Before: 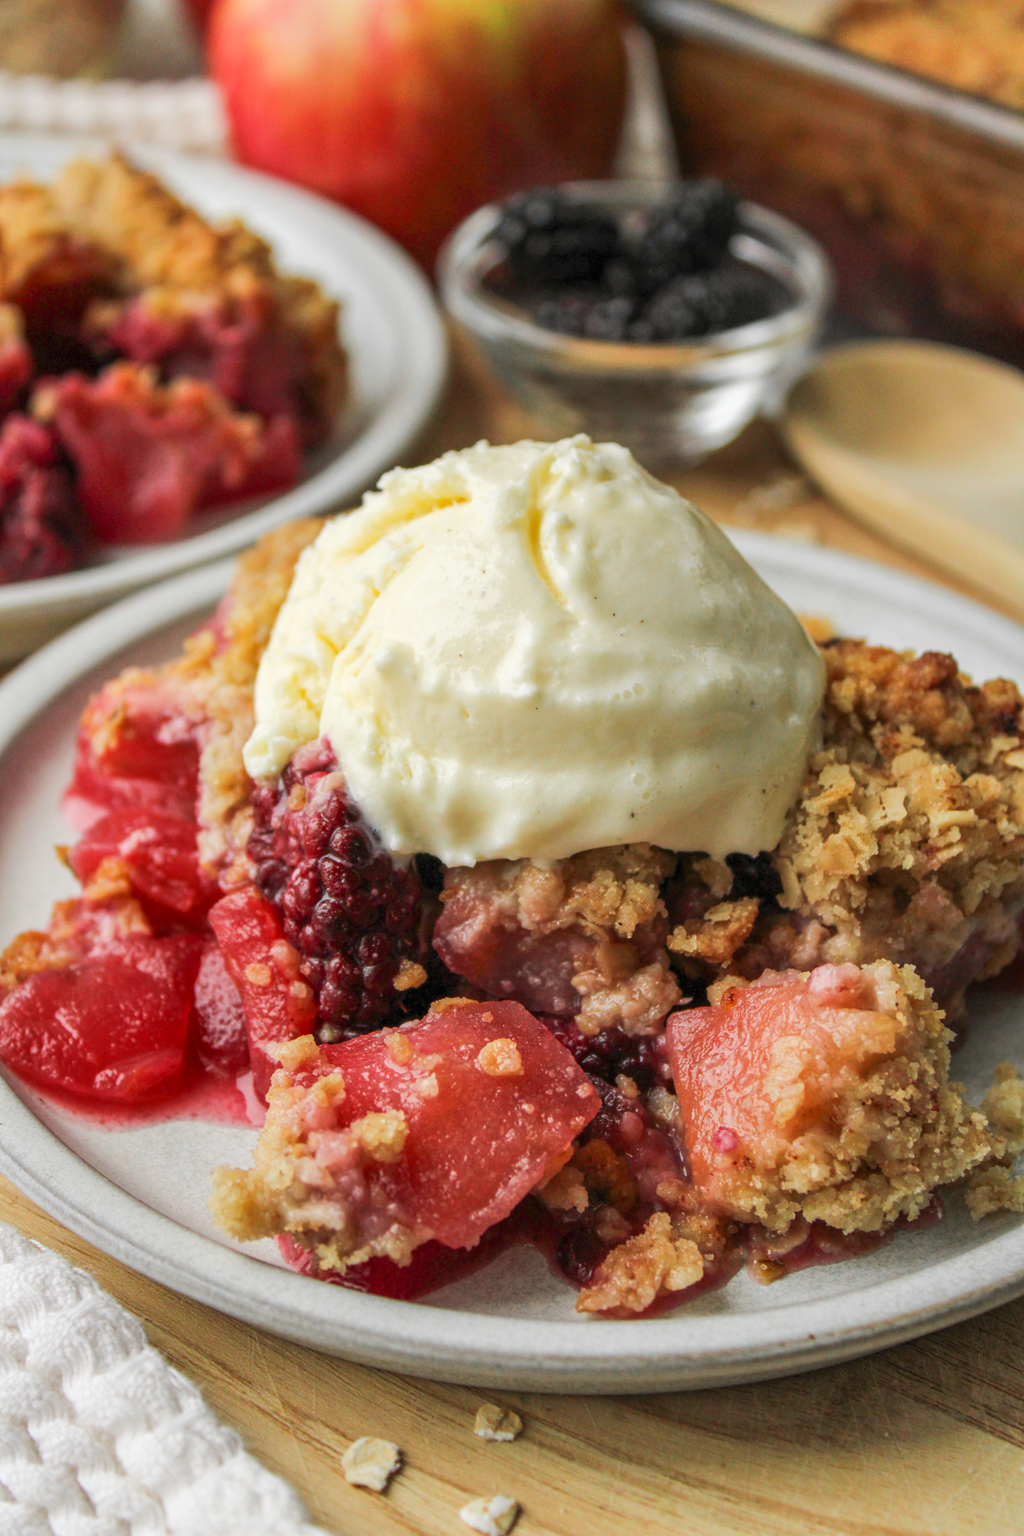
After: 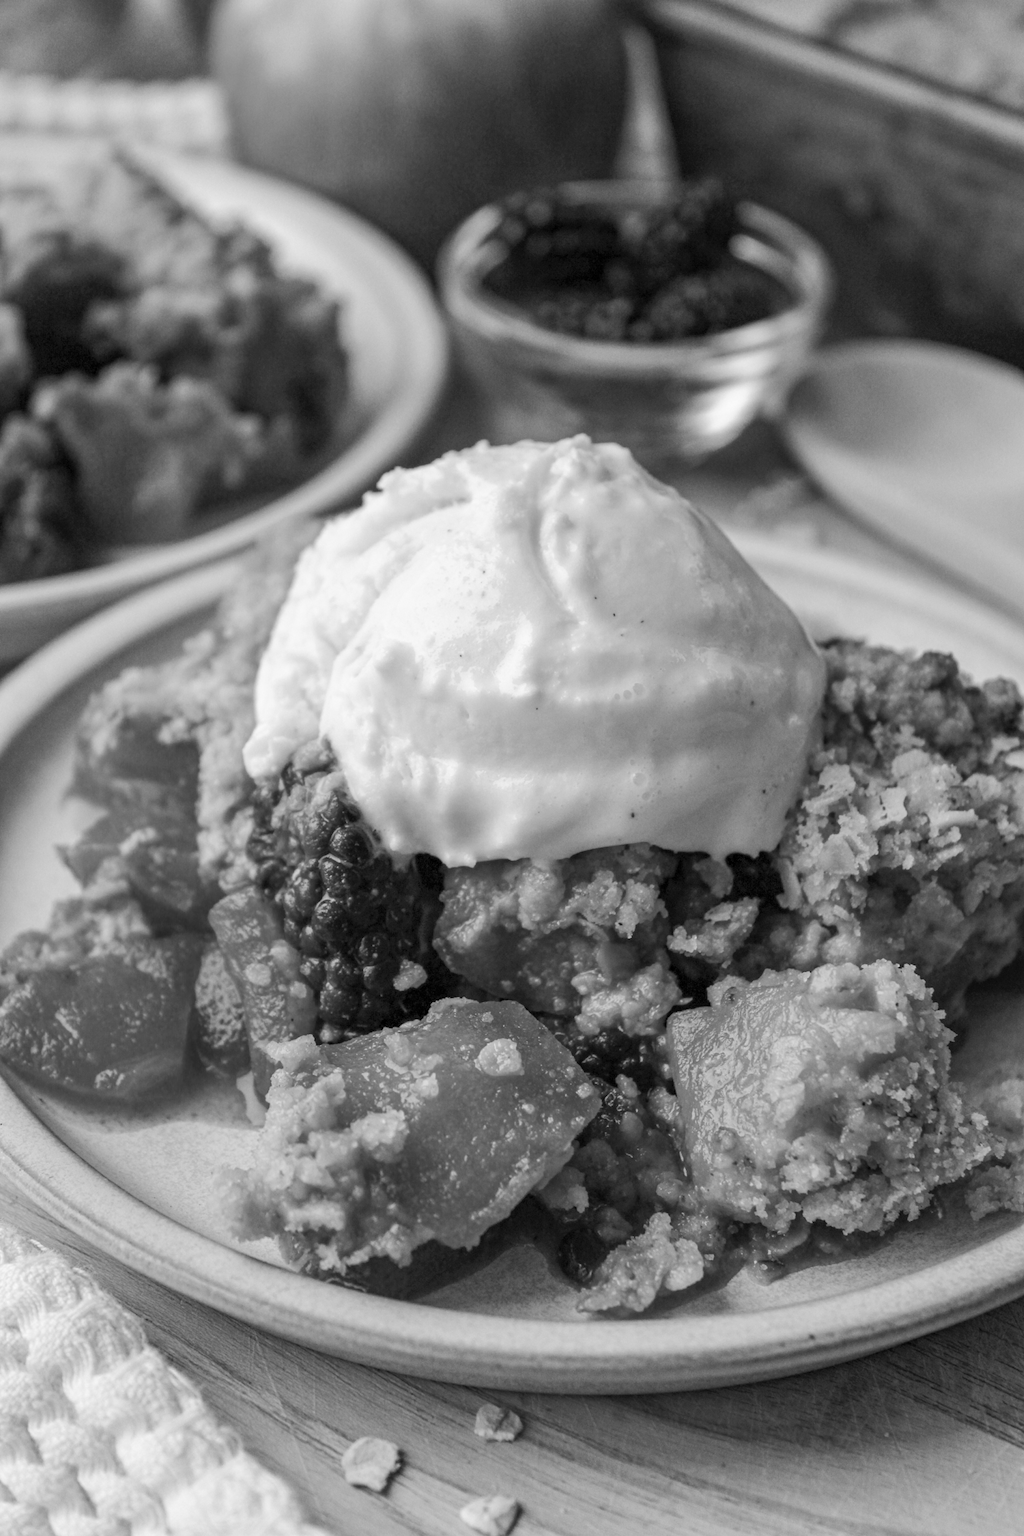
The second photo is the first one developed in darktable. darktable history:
haze removal: compatibility mode true, adaptive false
monochrome: on, module defaults
